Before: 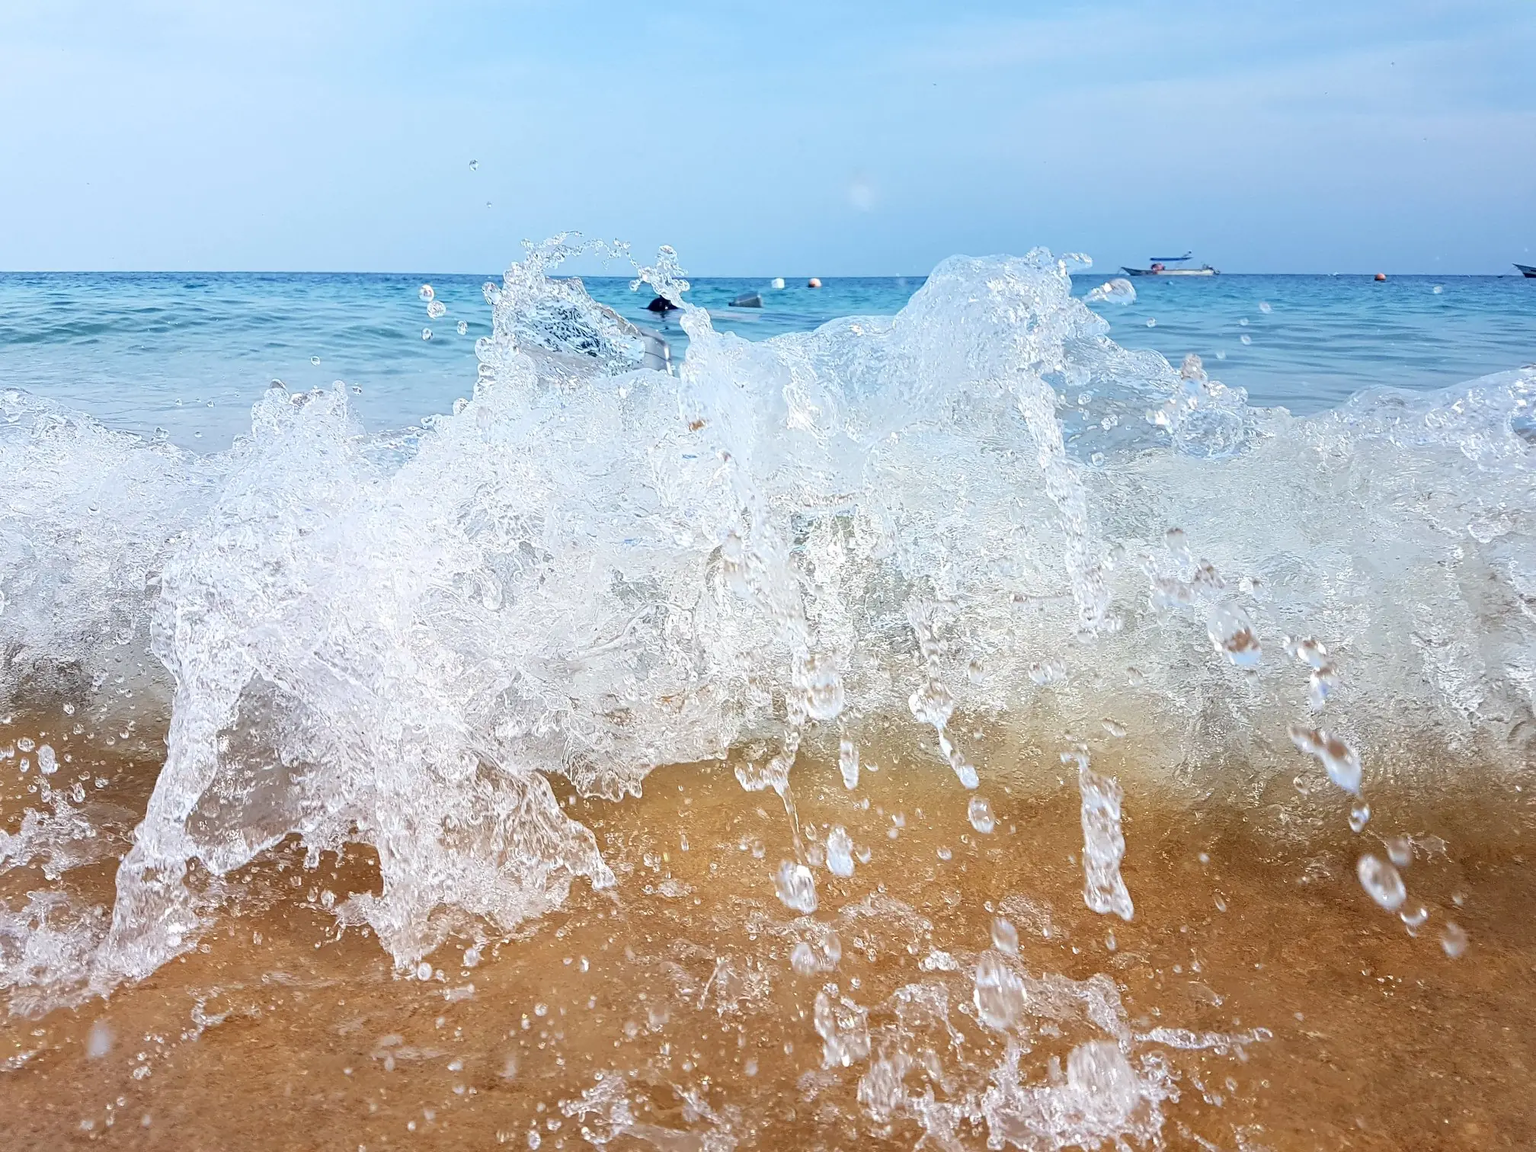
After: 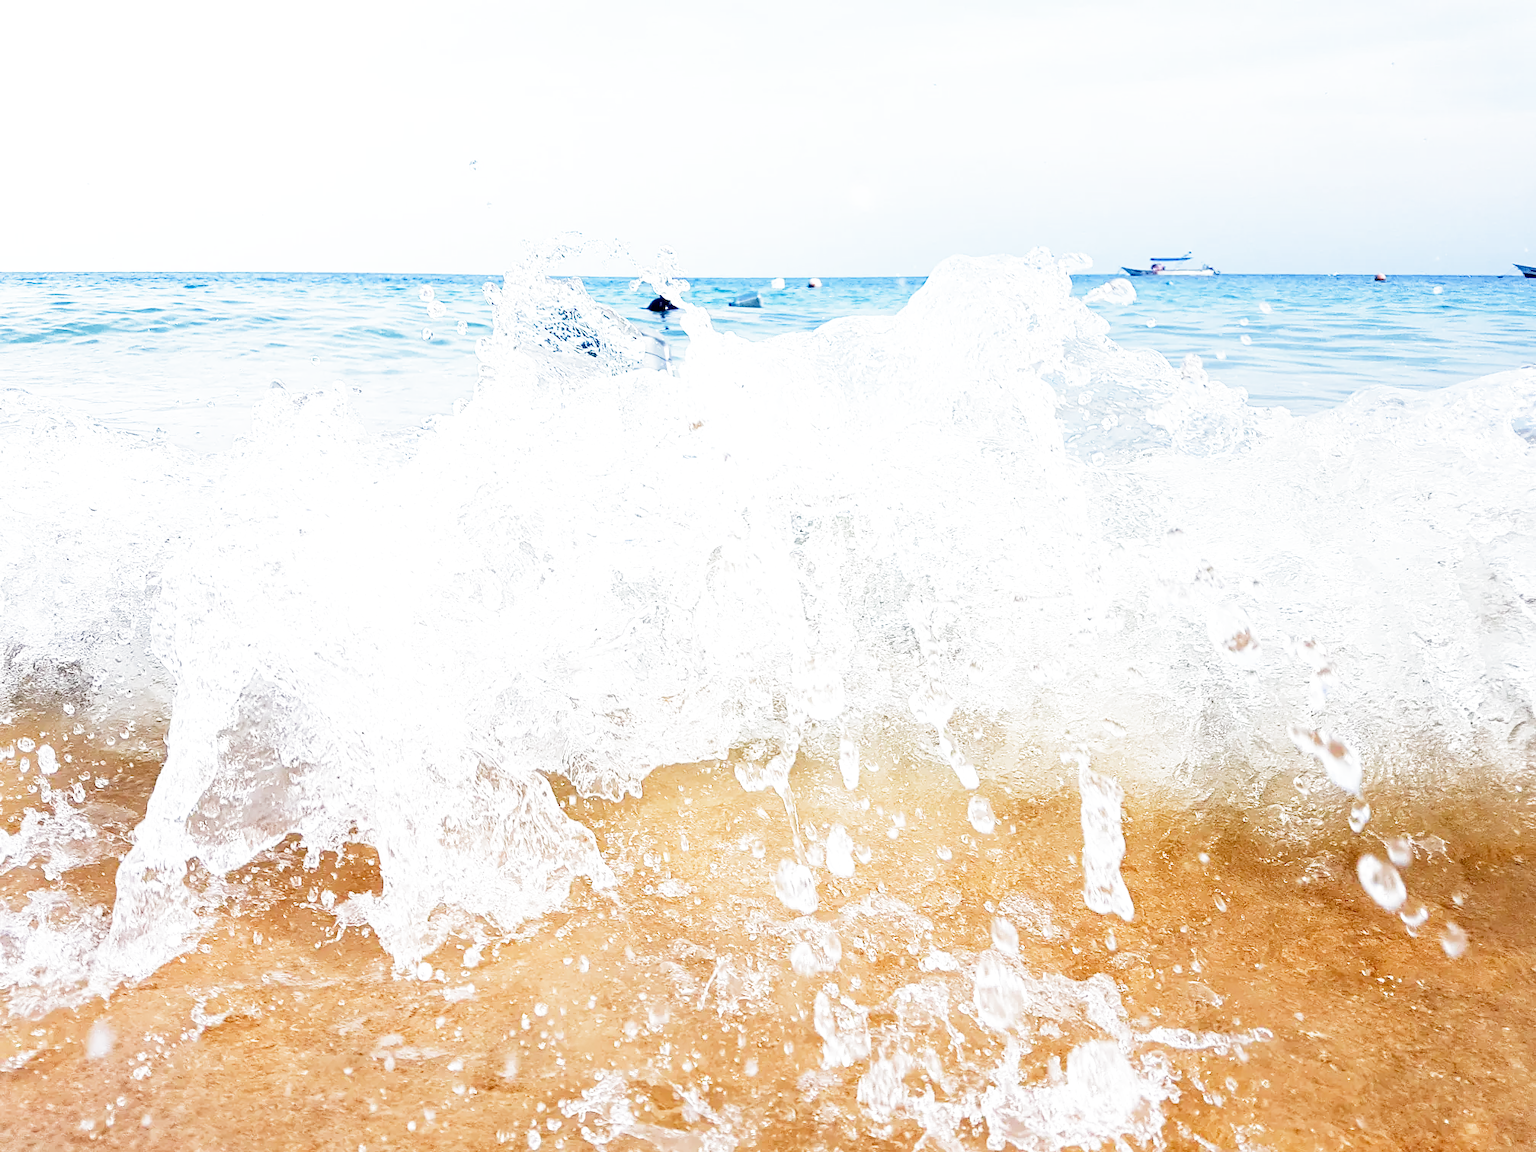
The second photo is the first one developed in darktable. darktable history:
filmic rgb: middle gray luminance 12.74%, black relative exposure -10.13 EV, white relative exposure 3.47 EV, threshold 6 EV, target black luminance 0%, hardness 5.74, latitude 44.69%, contrast 1.221, highlights saturation mix 5%, shadows ↔ highlights balance 26.78%, add noise in highlights 0, preserve chrominance no, color science v3 (2019), use custom middle-gray values true, iterations of high-quality reconstruction 0, contrast in highlights soft, enable highlight reconstruction true
exposure: exposure 0.74 EV, compensate highlight preservation false
